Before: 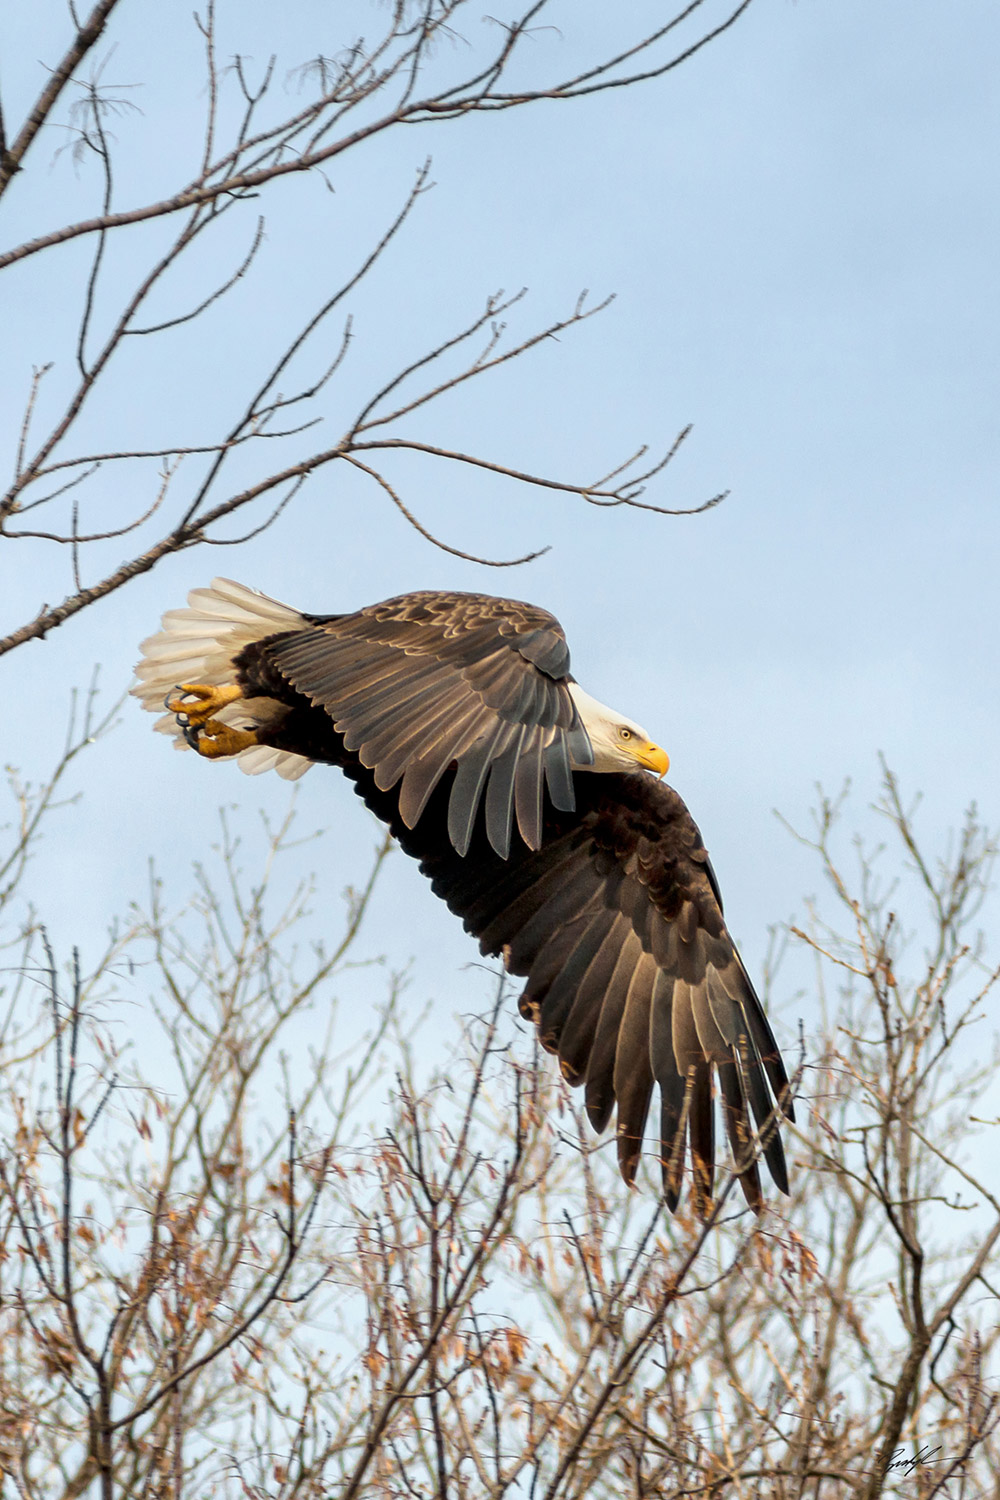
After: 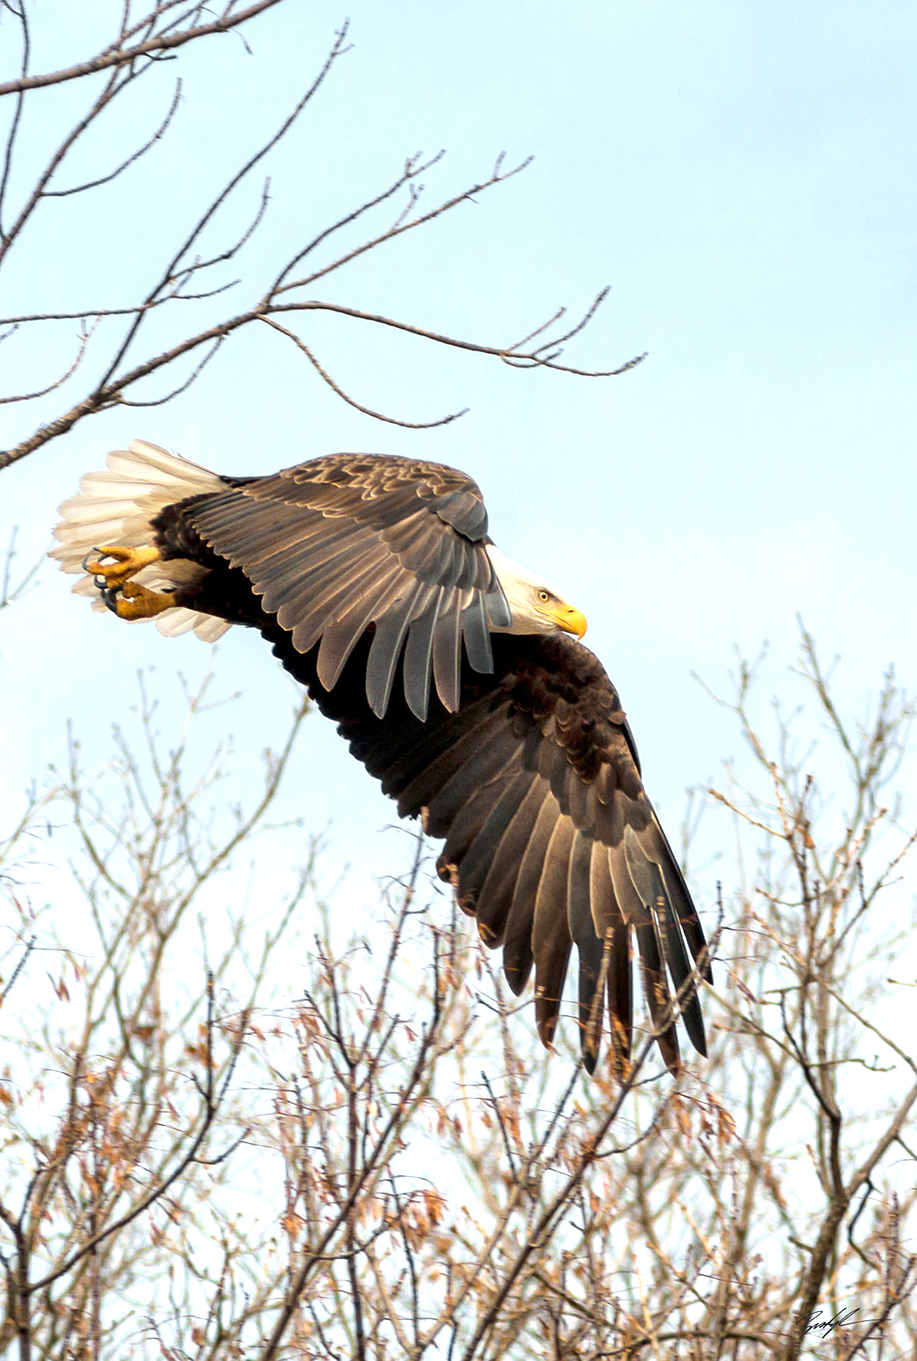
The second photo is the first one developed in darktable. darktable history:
exposure: exposure 0.507 EV, compensate highlight preservation false
crop and rotate: left 8.262%, top 9.226%
